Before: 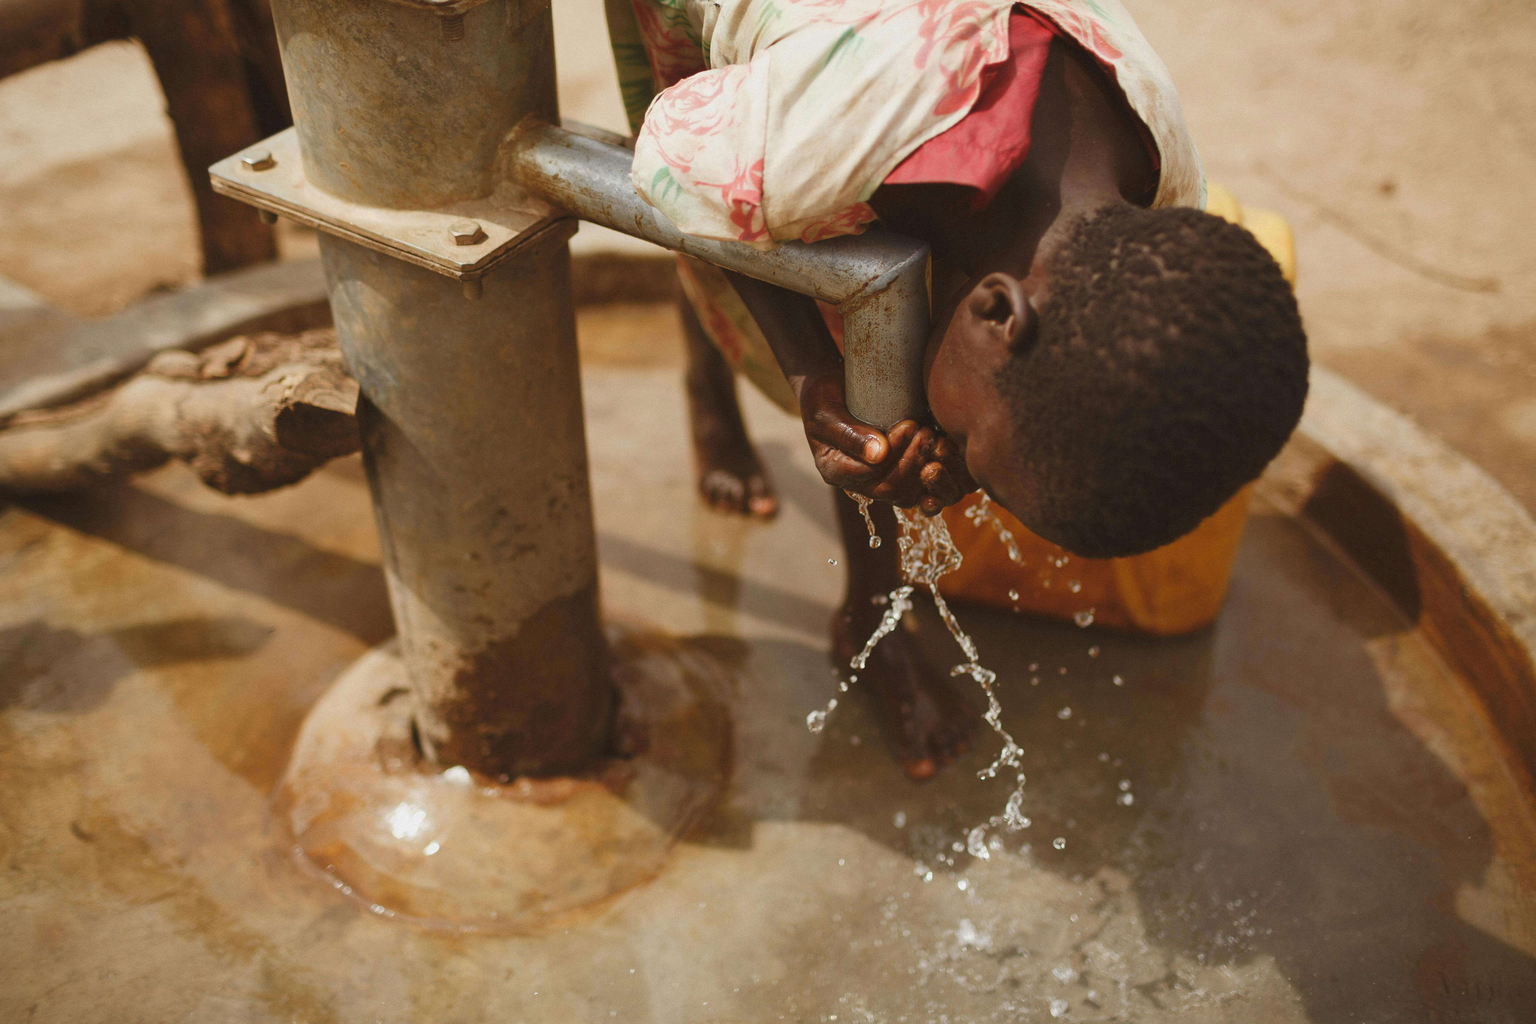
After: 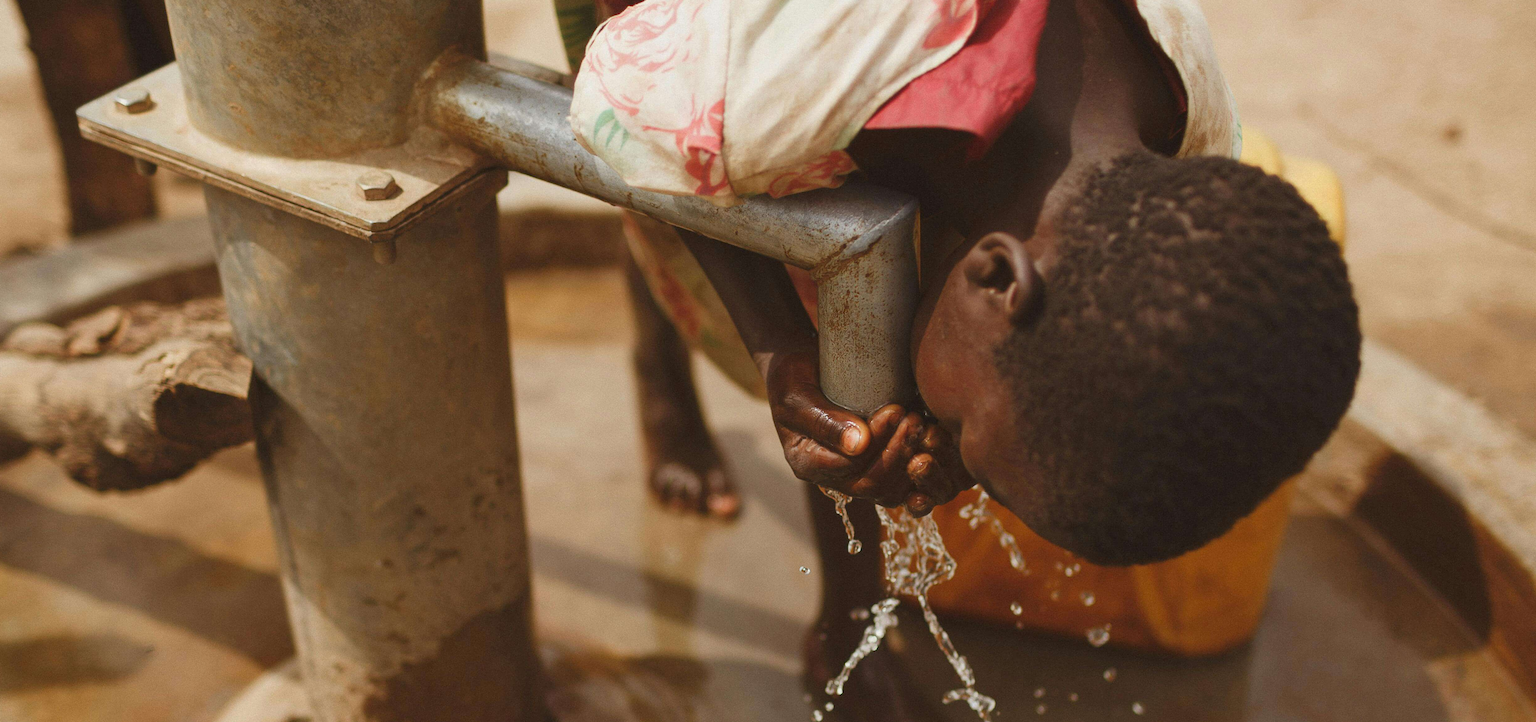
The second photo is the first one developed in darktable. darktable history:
crop and rotate: left 9.345%, top 7.22%, right 4.982%, bottom 32.331%
tone equalizer: on, module defaults
